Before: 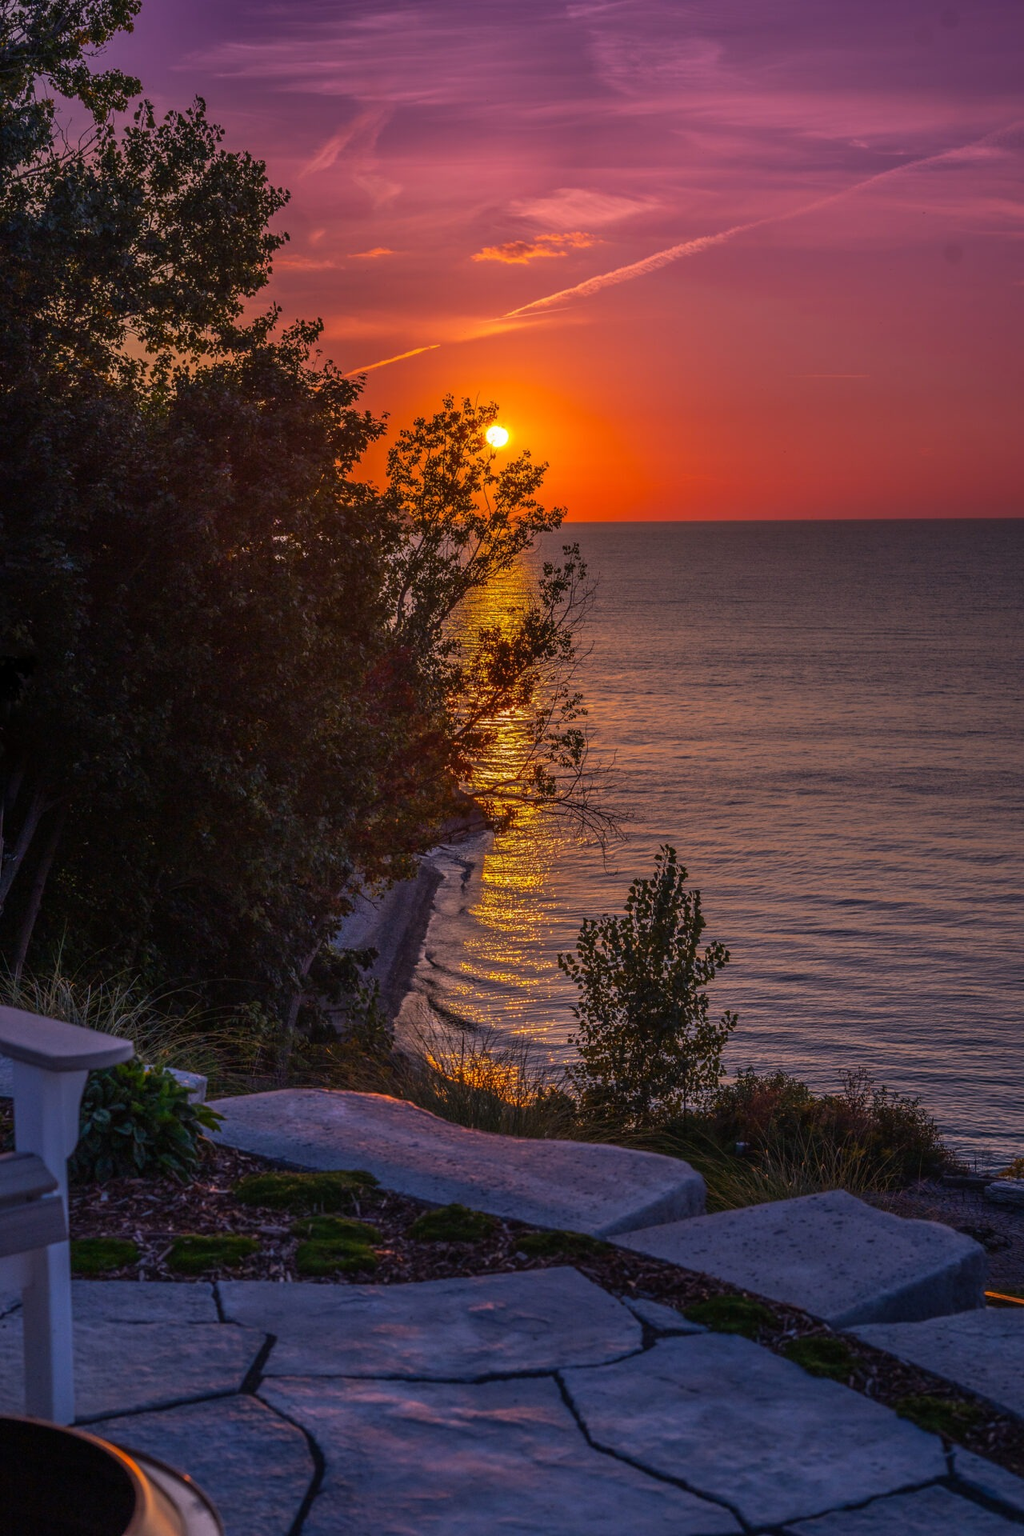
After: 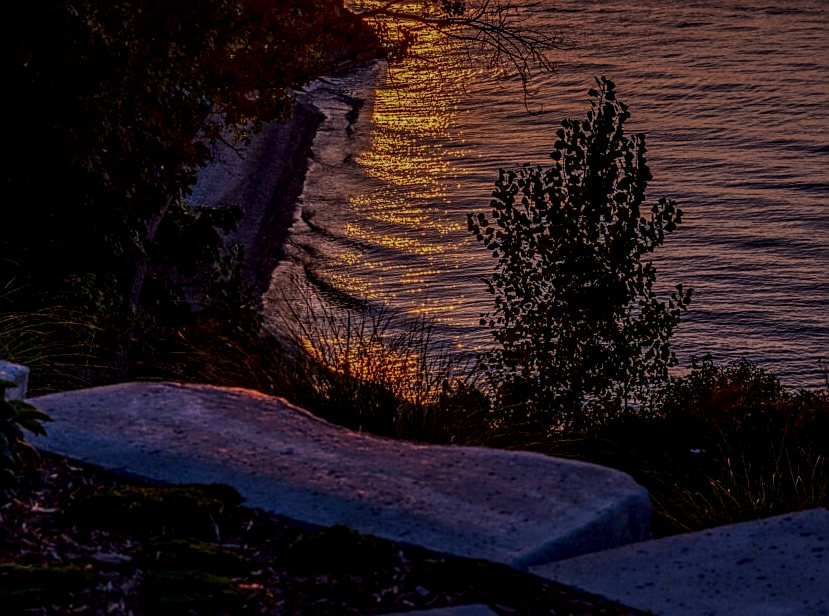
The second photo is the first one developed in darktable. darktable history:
sharpen: on, module defaults
contrast brightness saturation: brightness -0.528
exposure: black level correction 0, exposure 0.836 EV, compensate exposure bias true, compensate highlight preservation false
filmic rgb: black relative exposure -6.2 EV, white relative exposure 6.96 EV, hardness 2.27, color science v6 (2022)
crop: left 18.02%, top 50.994%, right 17.209%, bottom 16.9%
color balance rgb: highlights gain › chroma 0.204%, highlights gain › hue 331.41°, linear chroma grading › global chroma 8.763%, perceptual saturation grading › global saturation -27.483%
local contrast: highlights 1%, shadows 6%, detail 133%
